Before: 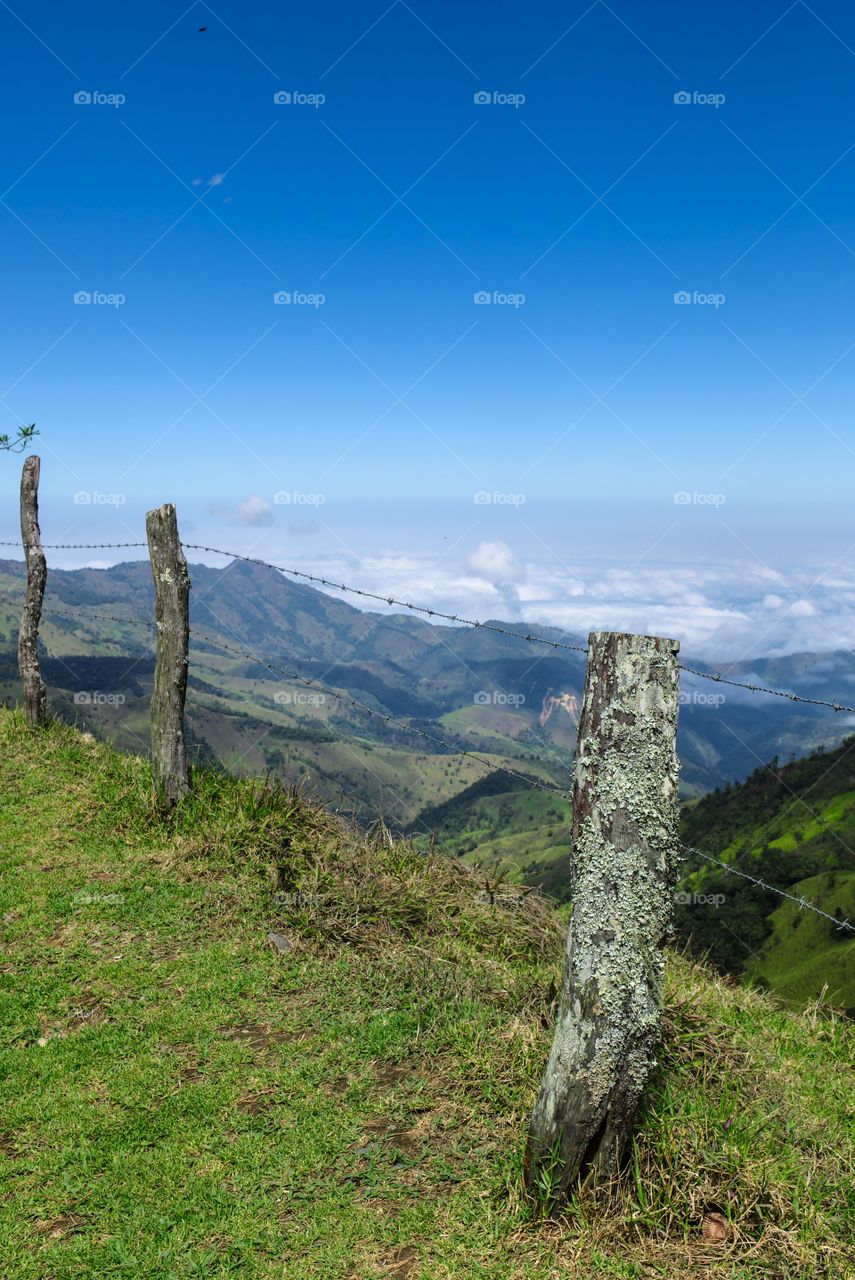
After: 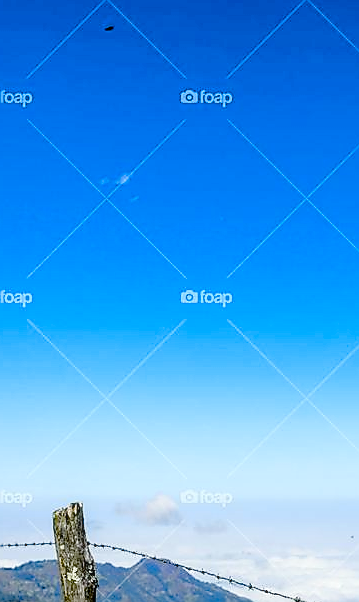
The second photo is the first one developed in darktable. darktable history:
contrast brightness saturation: saturation -0.099
color balance rgb: linear chroma grading › shadows -8.705%, linear chroma grading › global chroma 9.951%, perceptual saturation grading › global saturation 20%, perceptual saturation grading › highlights -50.354%, perceptual saturation grading › shadows 30.052%
haze removal: strength 0.43, compatibility mode true, adaptive false
tone curve: curves: ch0 [(0, 0.029) (0.168, 0.142) (0.359, 0.44) (0.469, 0.544) (0.634, 0.722) (0.858, 0.903) (1, 0.968)]; ch1 [(0, 0) (0.437, 0.453) (0.472, 0.47) (0.502, 0.502) (0.54, 0.534) (0.57, 0.592) (0.618, 0.66) (0.699, 0.749) (0.859, 0.919) (1, 1)]; ch2 [(0, 0) (0.33, 0.301) (0.421, 0.443) (0.476, 0.498) (0.505, 0.503) (0.547, 0.557) (0.586, 0.634) (0.608, 0.676) (1, 1)], color space Lab, independent channels, preserve colors none
crop and rotate: left 10.994%, top 0.094%, right 47.015%, bottom 52.85%
sharpen: radius 1.395, amount 1.233, threshold 0.827
local contrast: on, module defaults
exposure: black level correction 0, exposure 0.199 EV, compensate highlight preservation false
